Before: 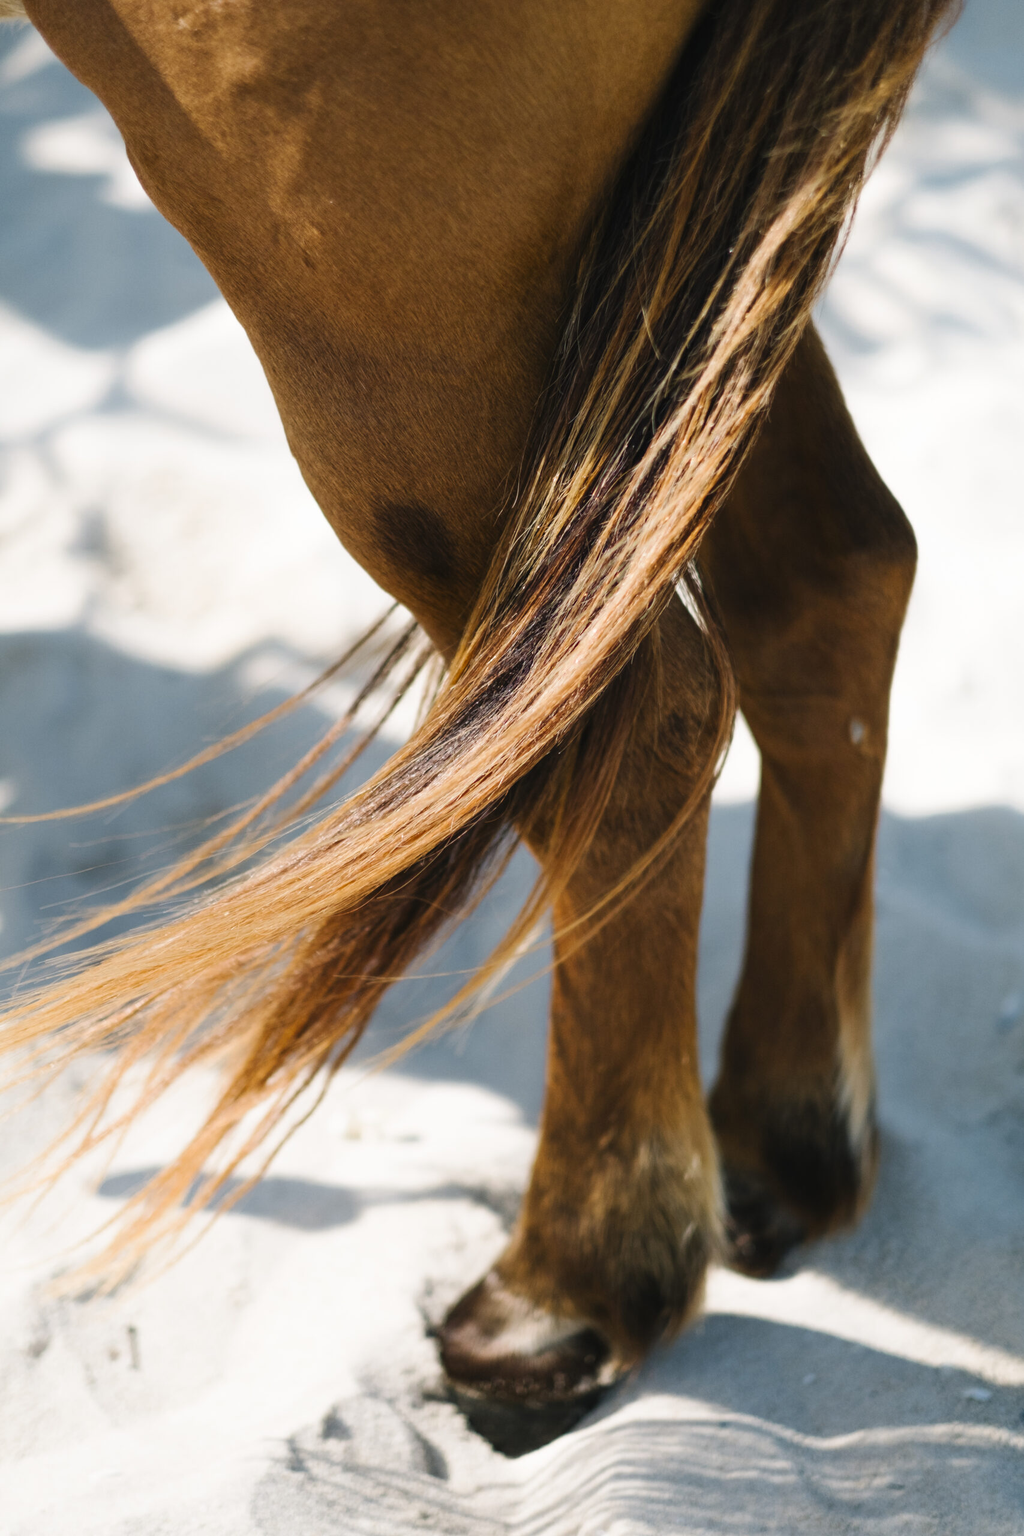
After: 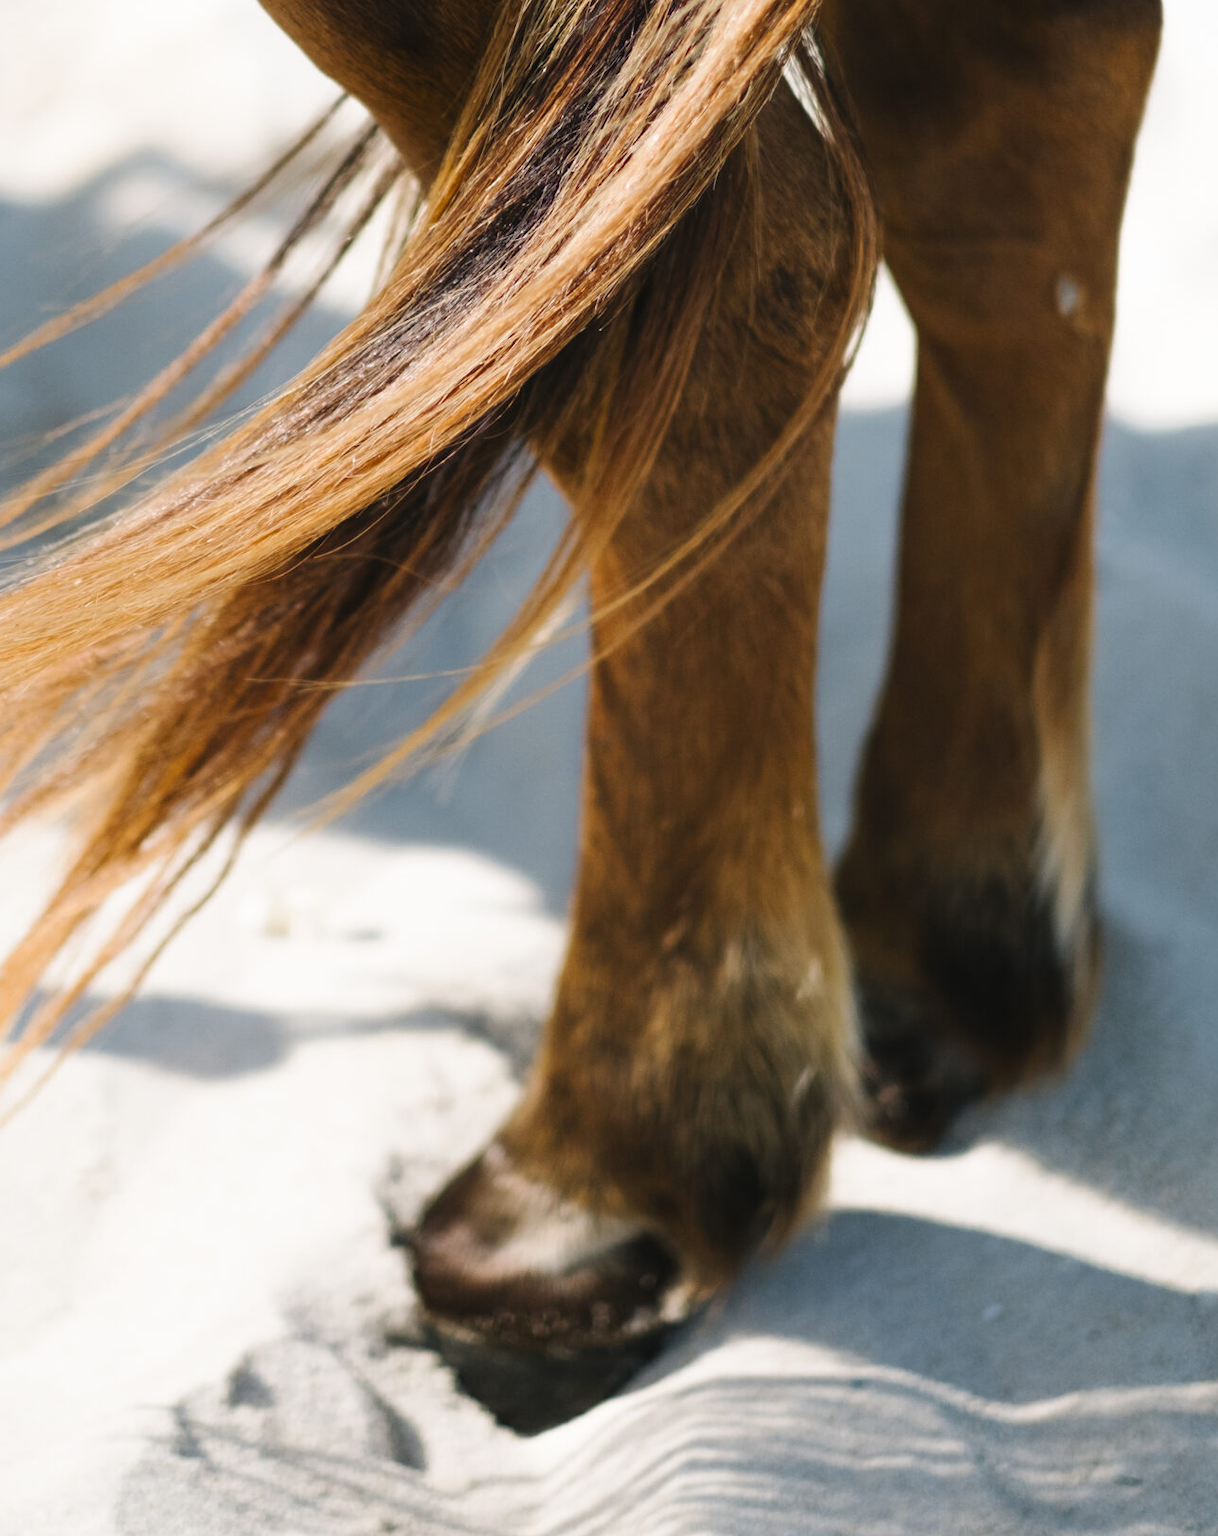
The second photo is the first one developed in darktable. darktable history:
crop and rotate: left 17.321%, top 35.358%, right 6.838%, bottom 0.907%
